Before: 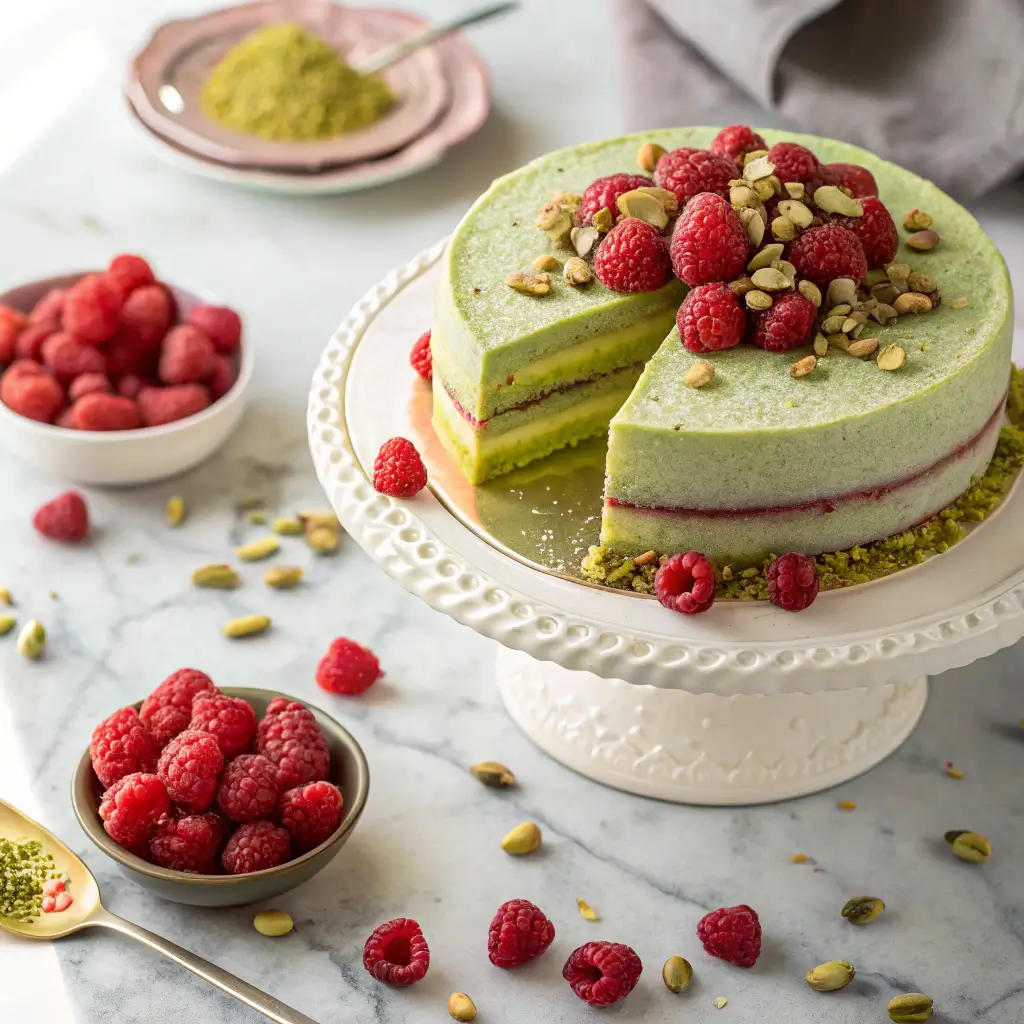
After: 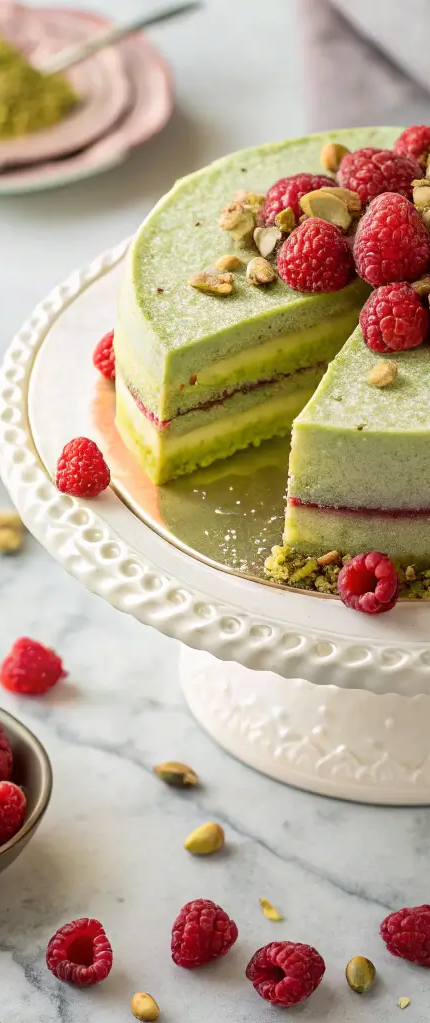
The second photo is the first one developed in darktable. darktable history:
crop: left 31.013%, right 26.983%
